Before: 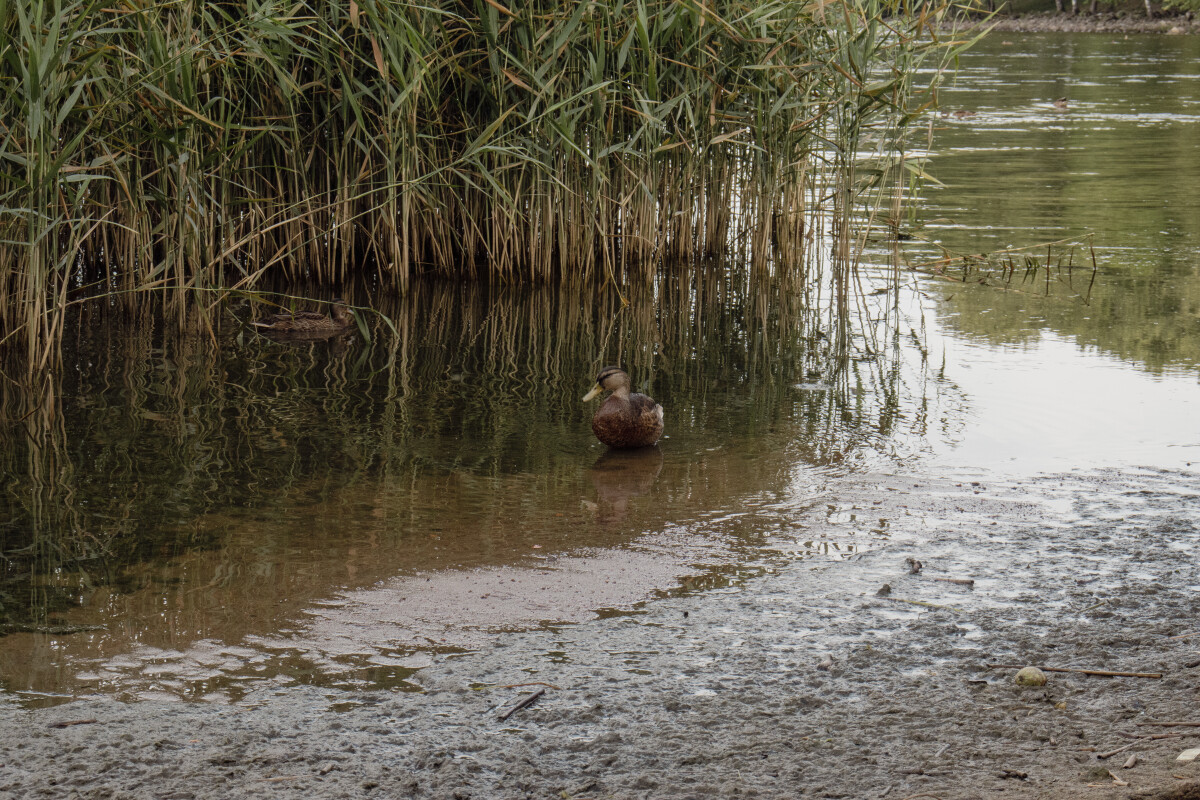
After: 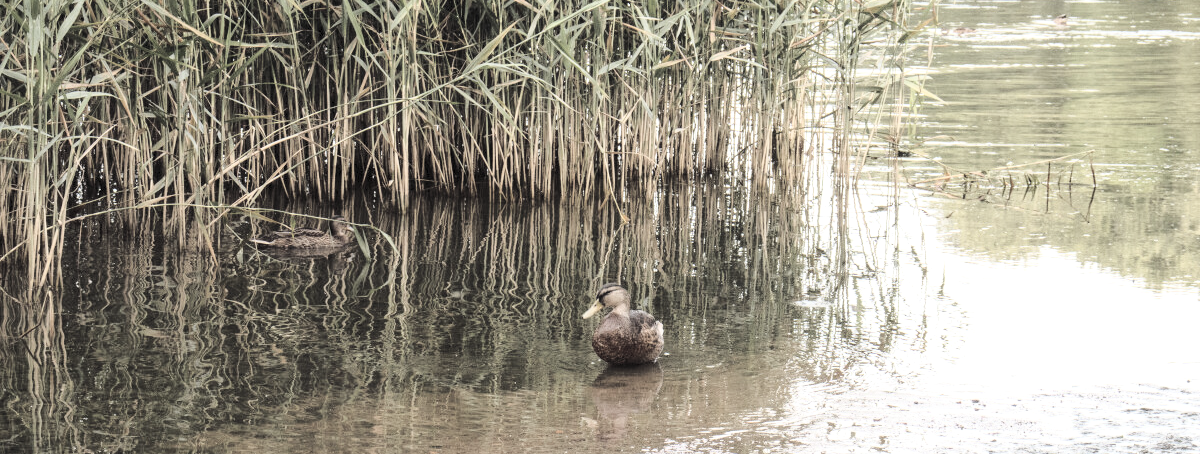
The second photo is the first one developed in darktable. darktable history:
exposure: exposure 0.771 EV, compensate highlight preservation false
crop and rotate: top 10.419%, bottom 32.824%
base curve: curves: ch0 [(0, 0) (0.028, 0.03) (0.121, 0.232) (0.46, 0.748) (0.859, 0.968) (1, 1)]
tone equalizer: edges refinement/feathering 500, mask exposure compensation -1.57 EV, preserve details no
contrast brightness saturation: brightness 0.187, saturation -0.517
